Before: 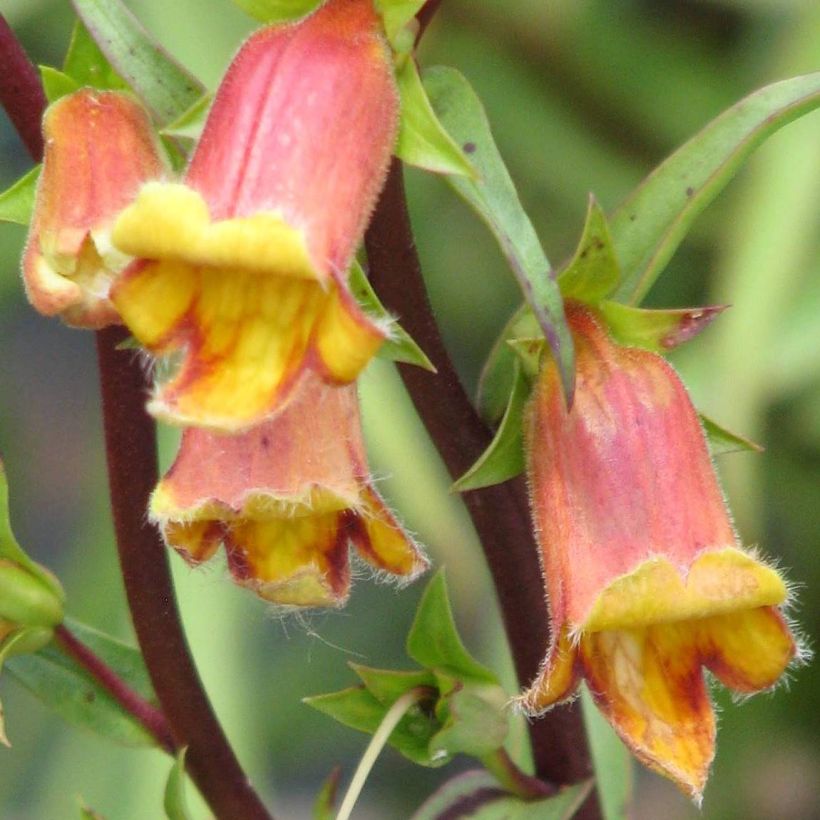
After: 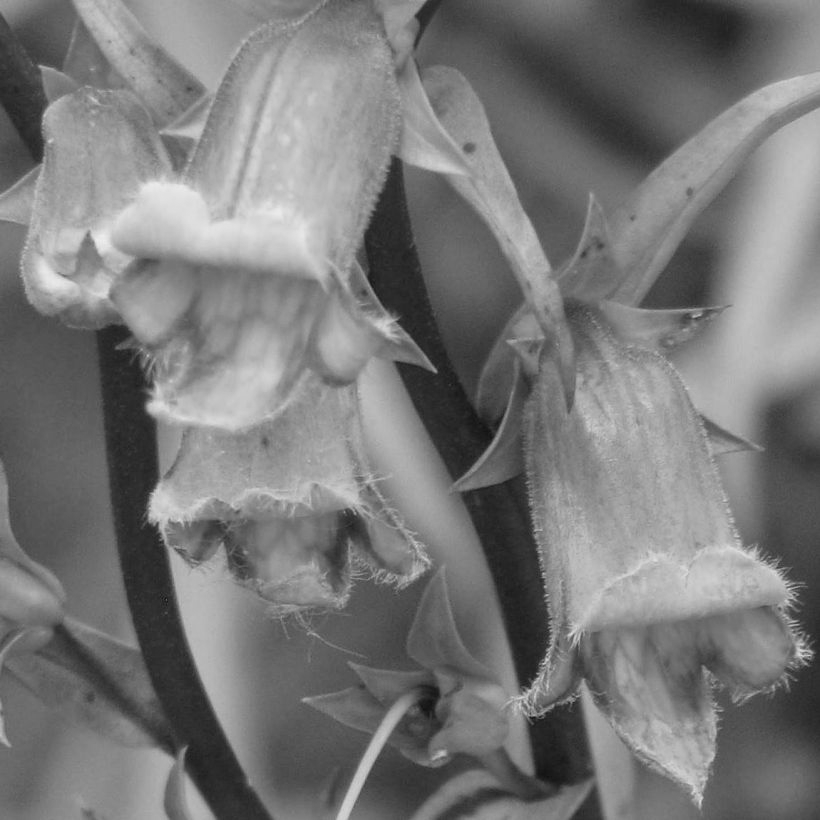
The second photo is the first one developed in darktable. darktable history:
color calibration: output gray [0.28, 0.41, 0.31, 0], illuminant same as pipeline (D50), adaptation XYZ, x 0.346, y 0.358, temperature 5012.58 K
local contrast: detail 110%
